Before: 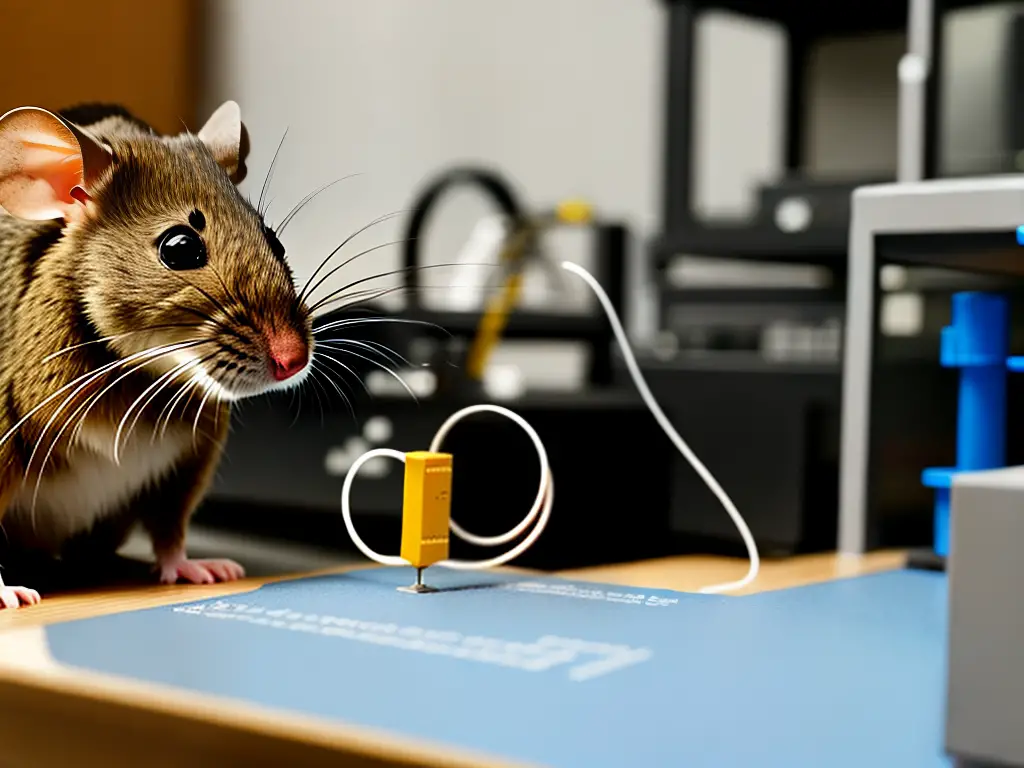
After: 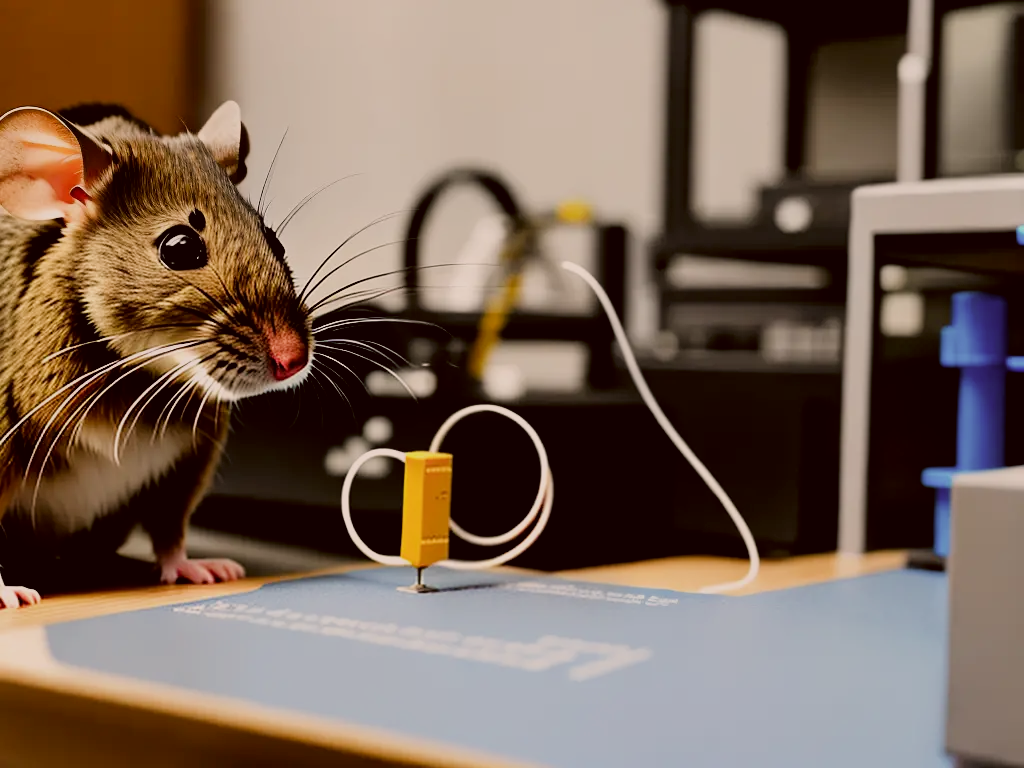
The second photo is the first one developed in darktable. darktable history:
filmic rgb: black relative exposure -7.8 EV, white relative exposure 4.25 EV, hardness 3.85
color correction: highlights a* 6.42, highlights b* 7.58, shadows a* 6.22, shadows b* 7.52, saturation 0.921
